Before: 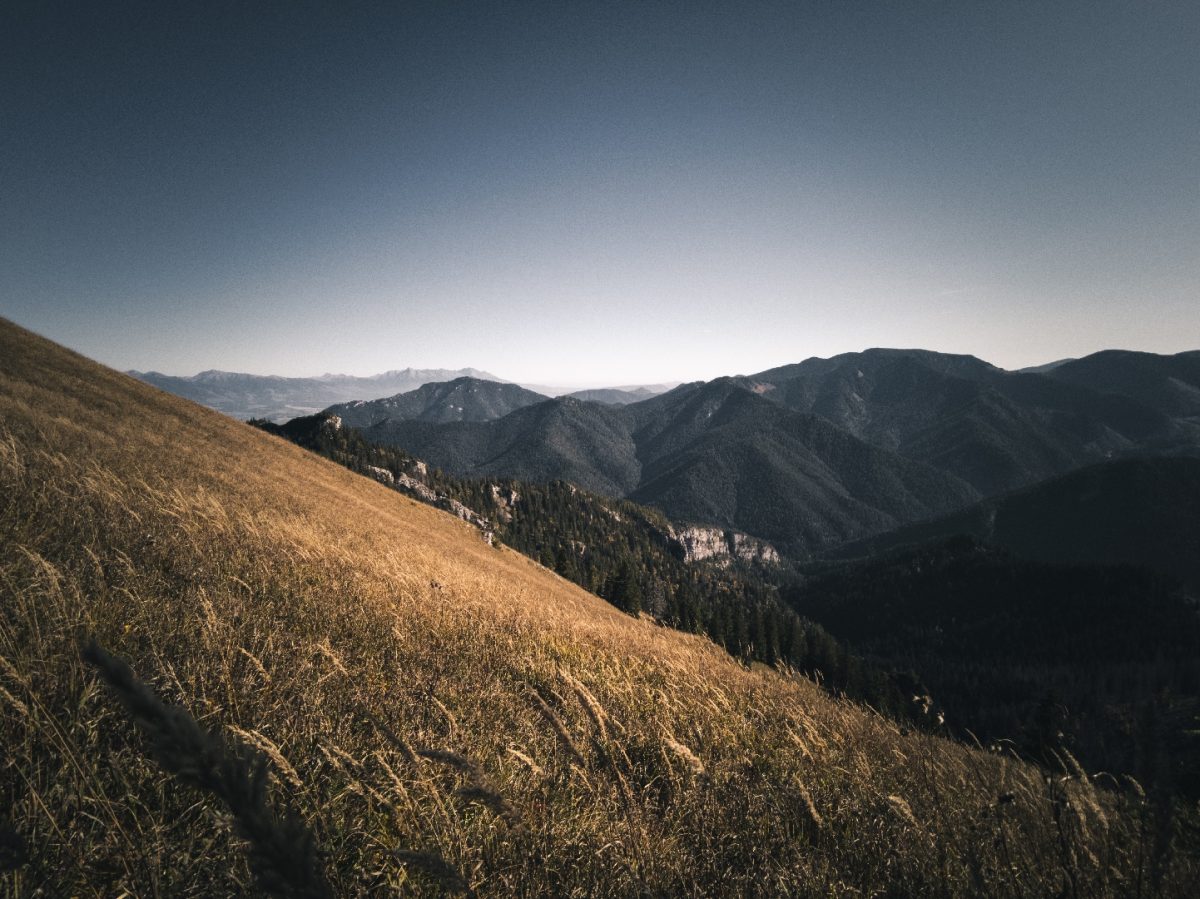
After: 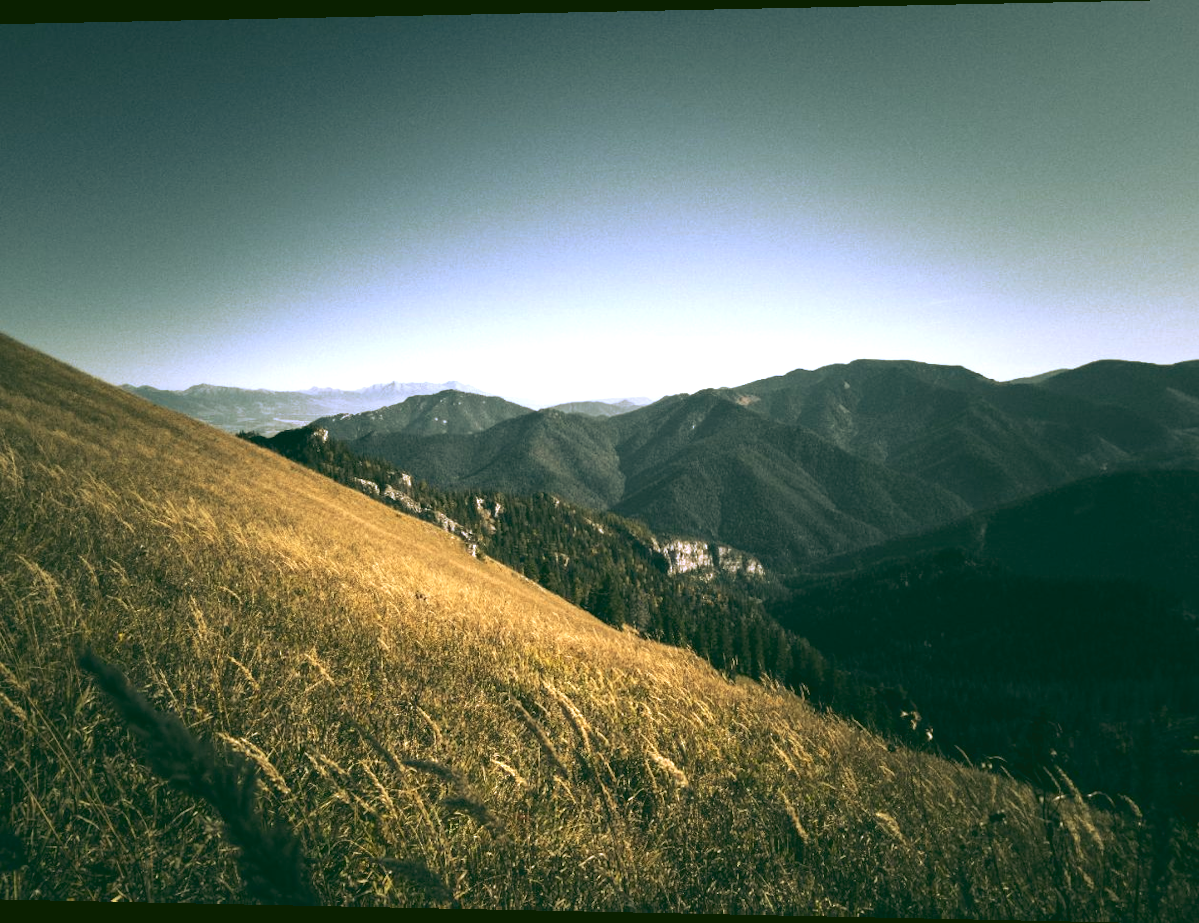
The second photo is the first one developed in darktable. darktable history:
rotate and perspective: lens shift (horizontal) -0.055, automatic cropping off
white balance: red 0.988, blue 1.017
rgb curve: curves: ch0 [(0.123, 0.061) (0.995, 0.887)]; ch1 [(0.06, 0.116) (1, 0.906)]; ch2 [(0, 0) (0.824, 0.69) (1, 1)], mode RGB, independent channels, compensate middle gray true
exposure: exposure 1 EV, compensate highlight preservation false
